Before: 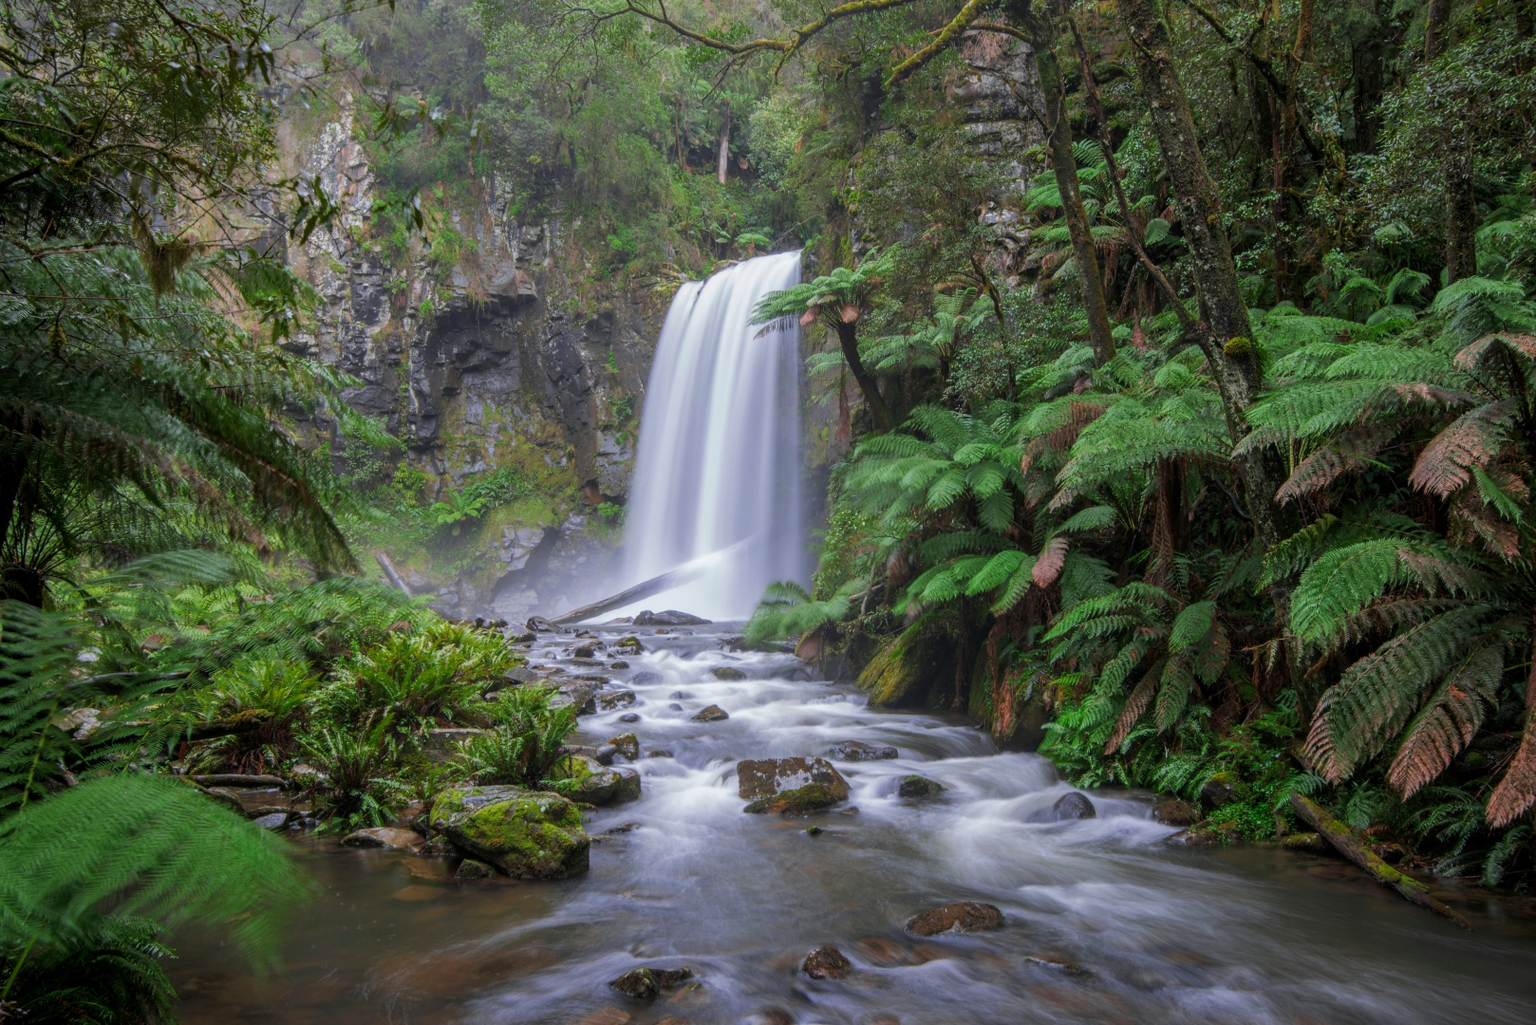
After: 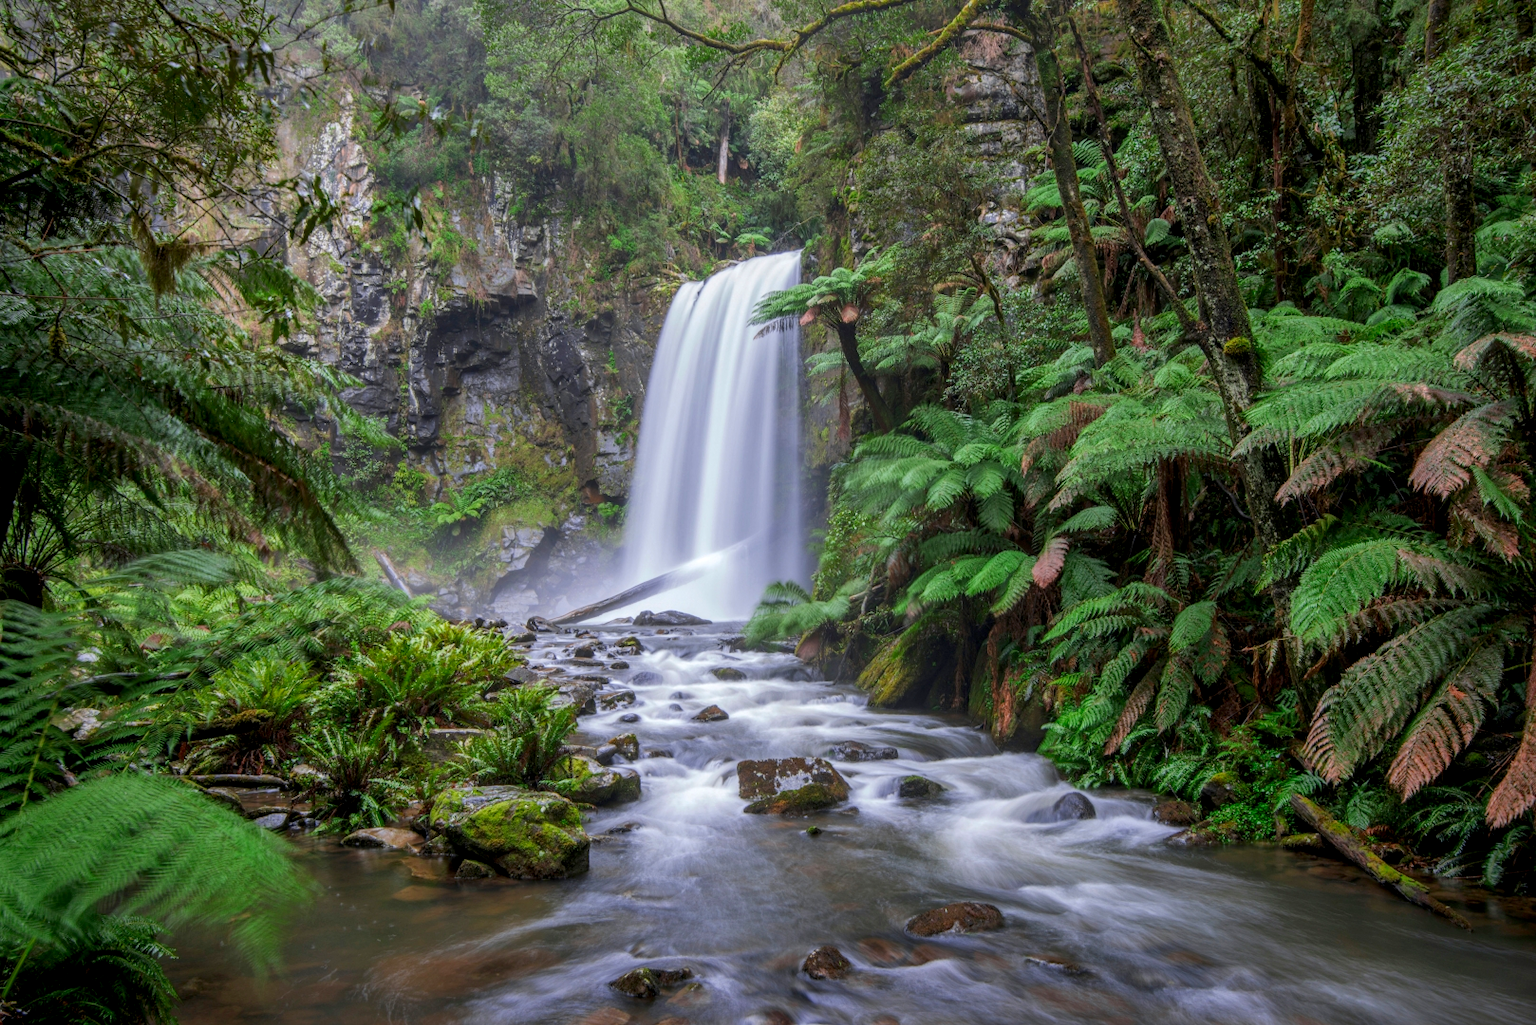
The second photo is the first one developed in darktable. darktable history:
contrast brightness saturation: contrast 0.15, brightness -0.01, saturation 0.1
shadows and highlights: on, module defaults
local contrast: on, module defaults
